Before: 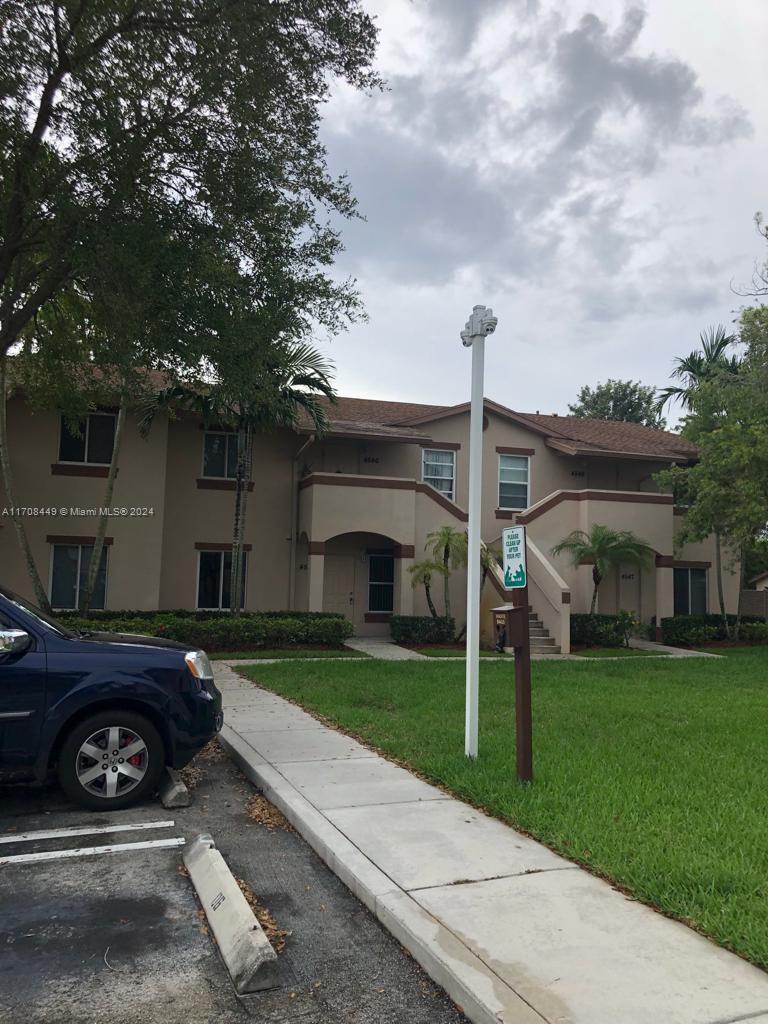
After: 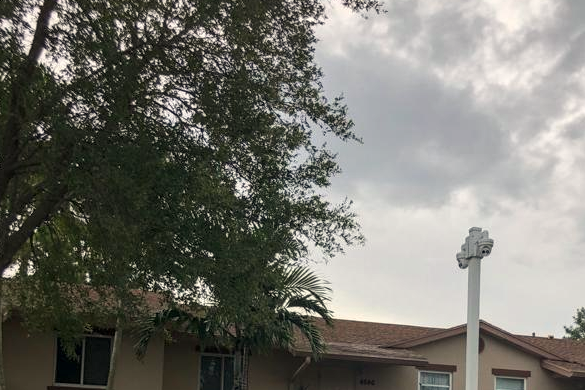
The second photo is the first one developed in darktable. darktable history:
crop: left 0.579%, top 7.627%, right 23.167%, bottom 54.275%
white balance: red 1.045, blue 0.932
local contrast: on, module defaults
